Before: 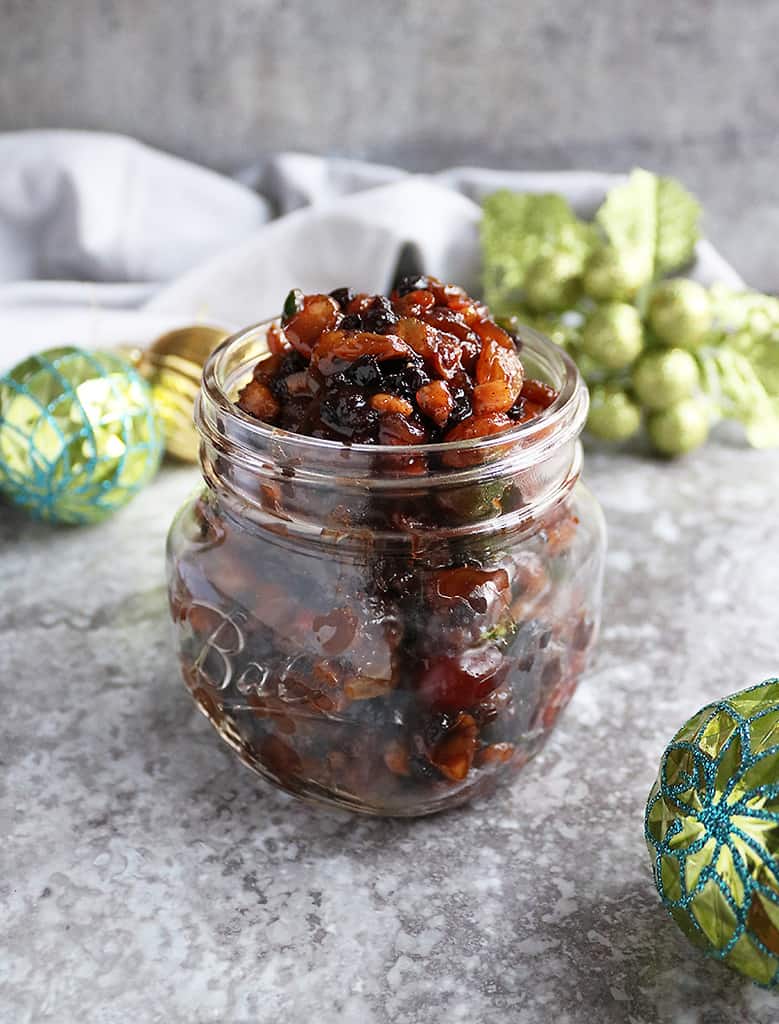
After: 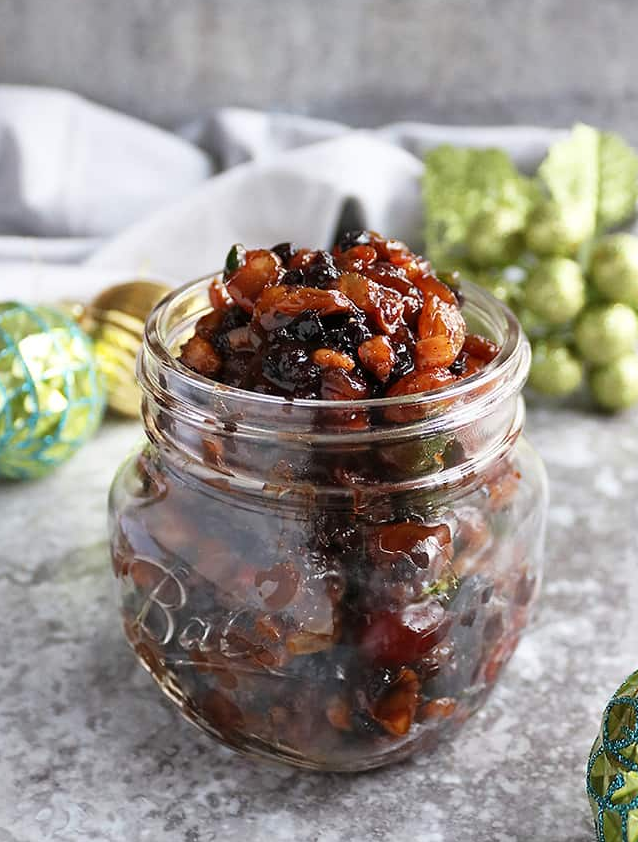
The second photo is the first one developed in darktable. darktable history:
crop and rotate: left 7.483%, top 4.46%, right 10.595%, bottom 13.237%
